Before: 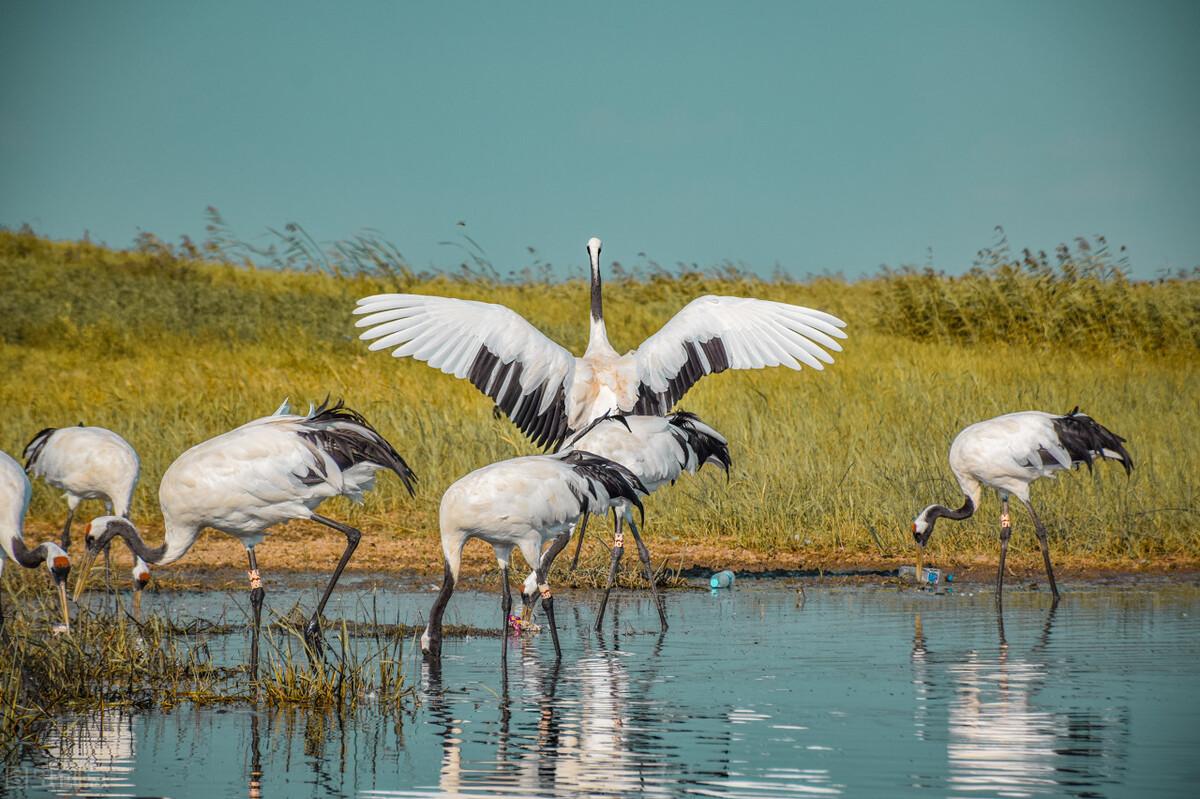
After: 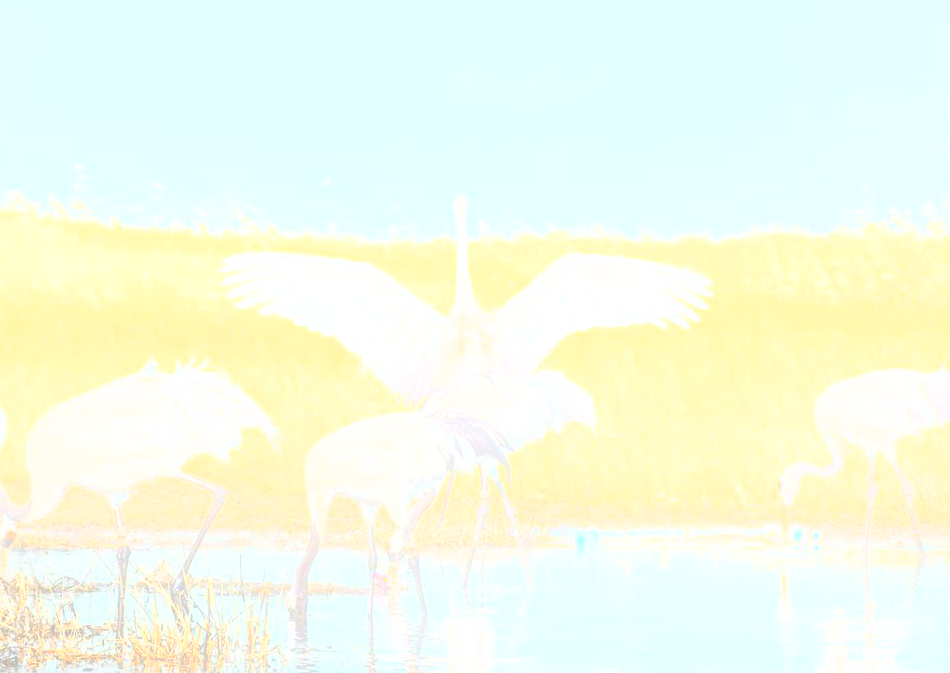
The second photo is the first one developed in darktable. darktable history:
crop: left 11.225%, top 5.381%, right 9.565%, bottom 10.314%
contrast brightness saturation: contrast 0.57, brightness 0.57, saturation -0.34
color zones: curves: ch1 [(0, 0.455) (0.063, 0.455) (0.286, 0.495) (0.429, 0.5) (0.571, 0.5) (0.714, 0.5) (0.857, 0.5) (1, 0.455)]; ch2 [(0, 0.532) (0.063, 0.521) (0.233, 0.447) (0.429, 0.489) (0.571, 0.5) (0.714, 0.5) (0.857, 0.5) (1, 0.532)]
tone equalizer: -8 EV 1 EV, -7 EV 1 EV, -6 EV 1 EV, -5 EV 1 EV, -4 EV 1 EV, -3 EV 0.75 EV, -2 EV 0.5 EV, -1 EV 0.25 EV
exposure: black level correction 0, exposure 0.7 EV, compensate exposure bias true, compensate highlight preservation false
tone curve: curves: ch0 [(0, 0) (0.003, 0.004) (0.011, 0.005) (0.025, 0.014) (0.044, 0.037) (0.069, 0.059) (0.1, 0.096) (0.136, 0.116) (0.177, 0.133) (0.224, 0.177) (0.277, 0.255) (0.335, 0.319) (0.399, 0.385) (0.468, 0.457) (0.543, 0.545) (0.623, 0.621) (0.709, 0.705) (0.801, 0.801) (0.898, 0.901) (1, 1)], preserve colors none
bloom: on, module defaults
grain: coarseness 0.09 ISO
